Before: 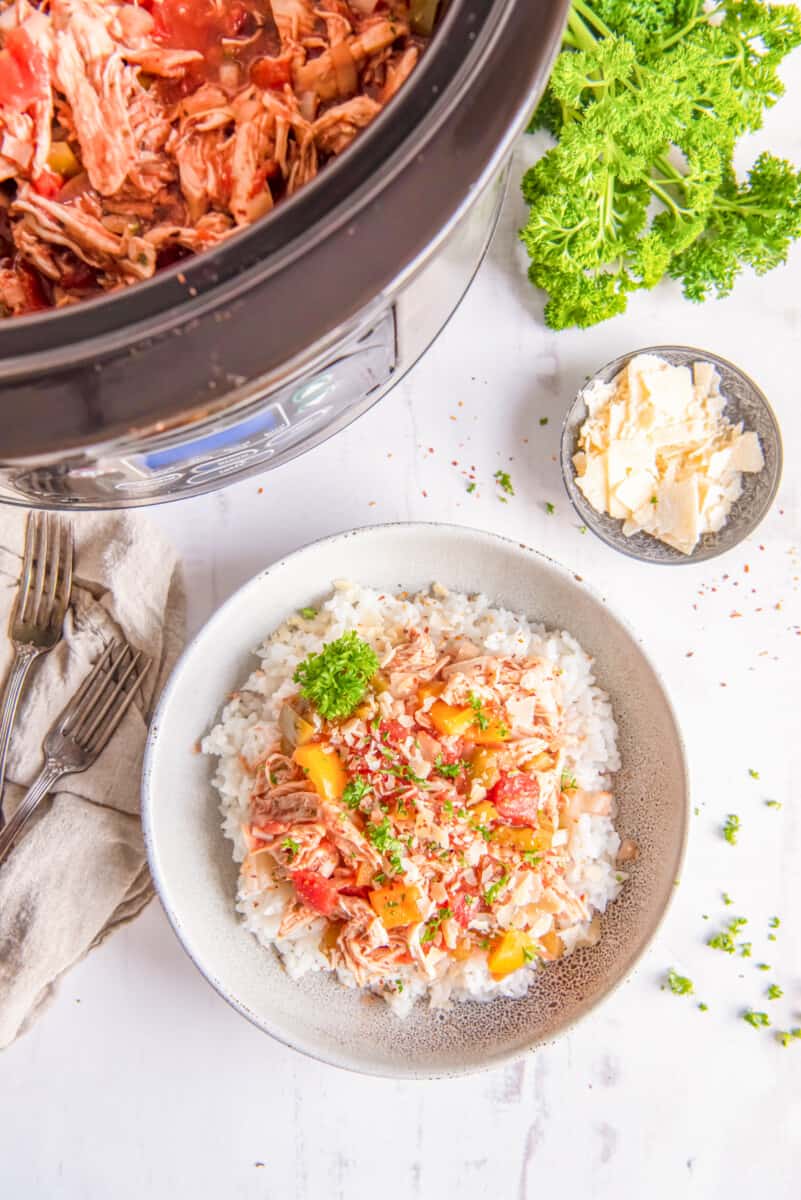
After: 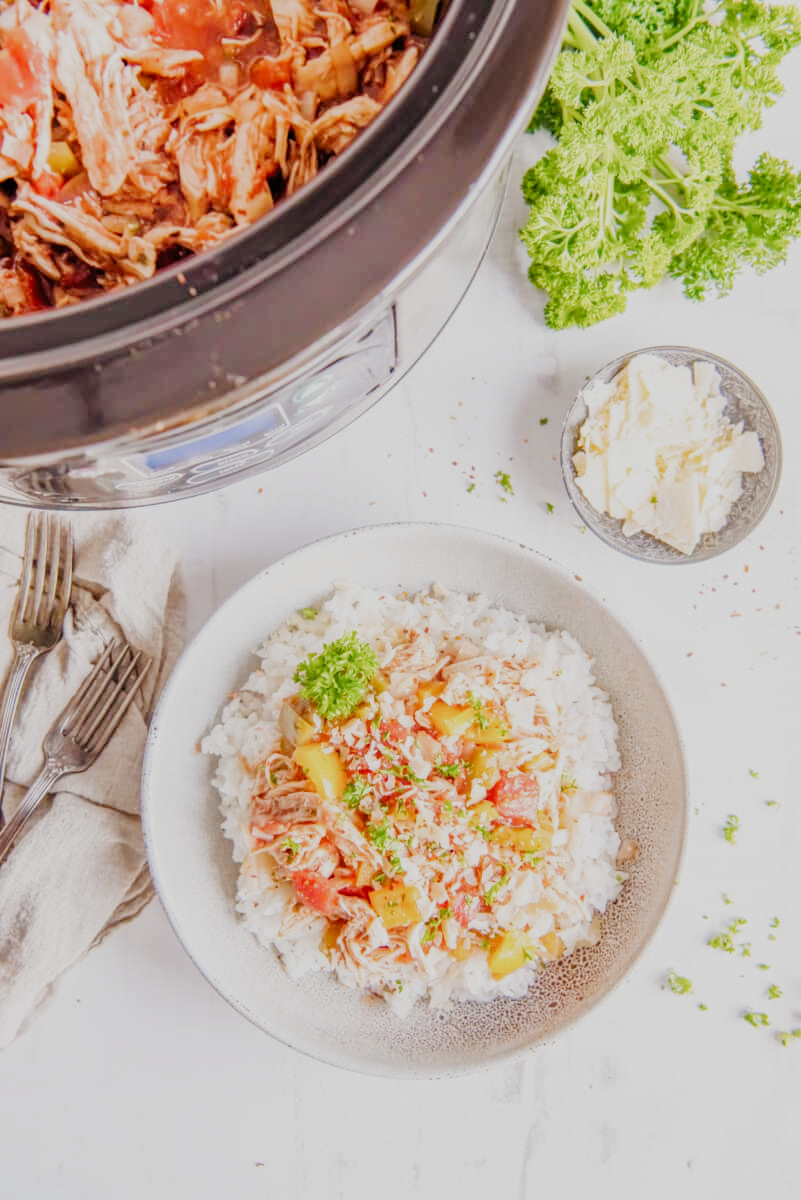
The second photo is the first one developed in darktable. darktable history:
exposure: black level correction 0, exposure 0.499 EV, compensate highlight preservation false
filmic rgb: black relative exposure -7.25 EV, white relative exposure 5.06 EV, hardness 3.2, preserve chrominance no, color science v5 (2021), contrast in shadows safe, contrast in highlights safe
